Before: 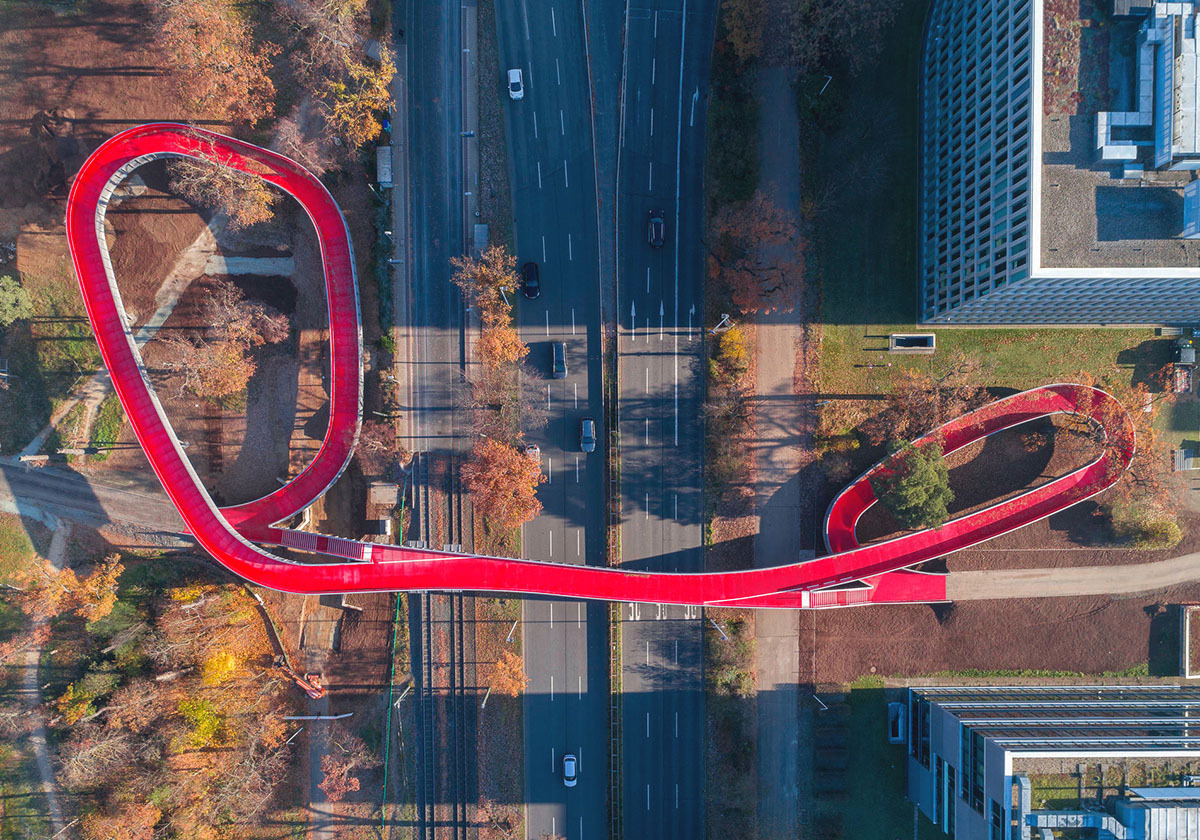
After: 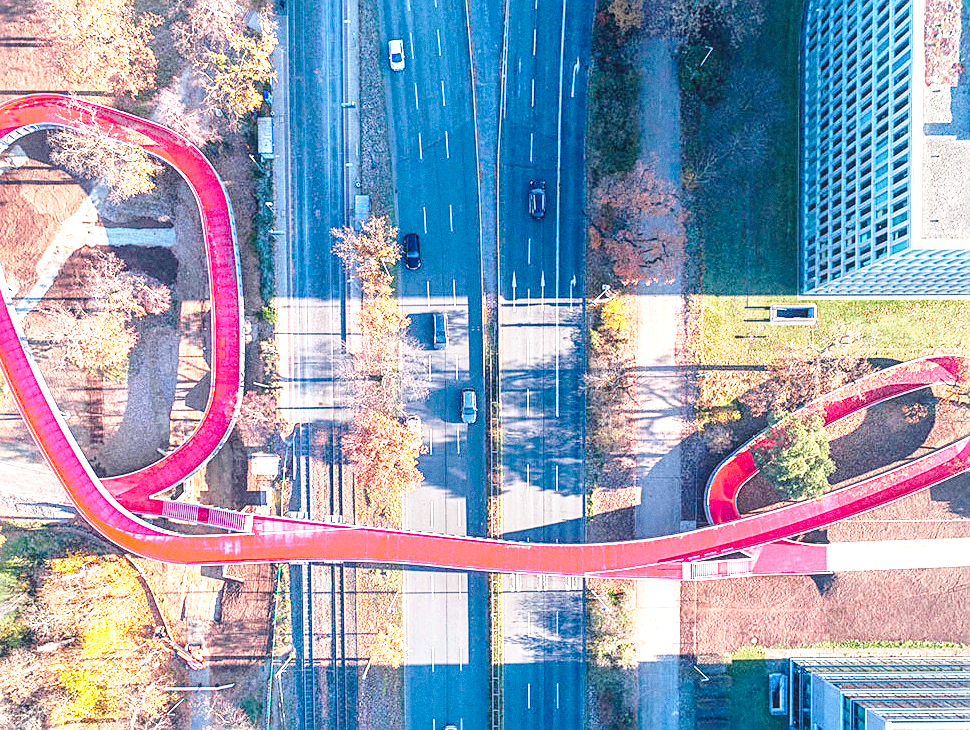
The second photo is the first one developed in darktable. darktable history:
base curve: curves: ch0 [(0, 0) (0.028, 0.03) (0.121, 0.232) (0.46, 0.748) (0.859, 0.968) (1, 1)], preserve colors none
exposure: exposure 1.5 EV, compensate highlight preservation false
contrast brightness saturation: contrast -0.02, brightness -0.01, saturation 0.03
local contrast: on, module defaults
sharpen: on, module defaults
white balance: red 0.98, blue 1.034
crop: left 9.929%, top 3.475%, right 9.188%, bottom 9.529%
grain: coarseness 0.09 ISO
